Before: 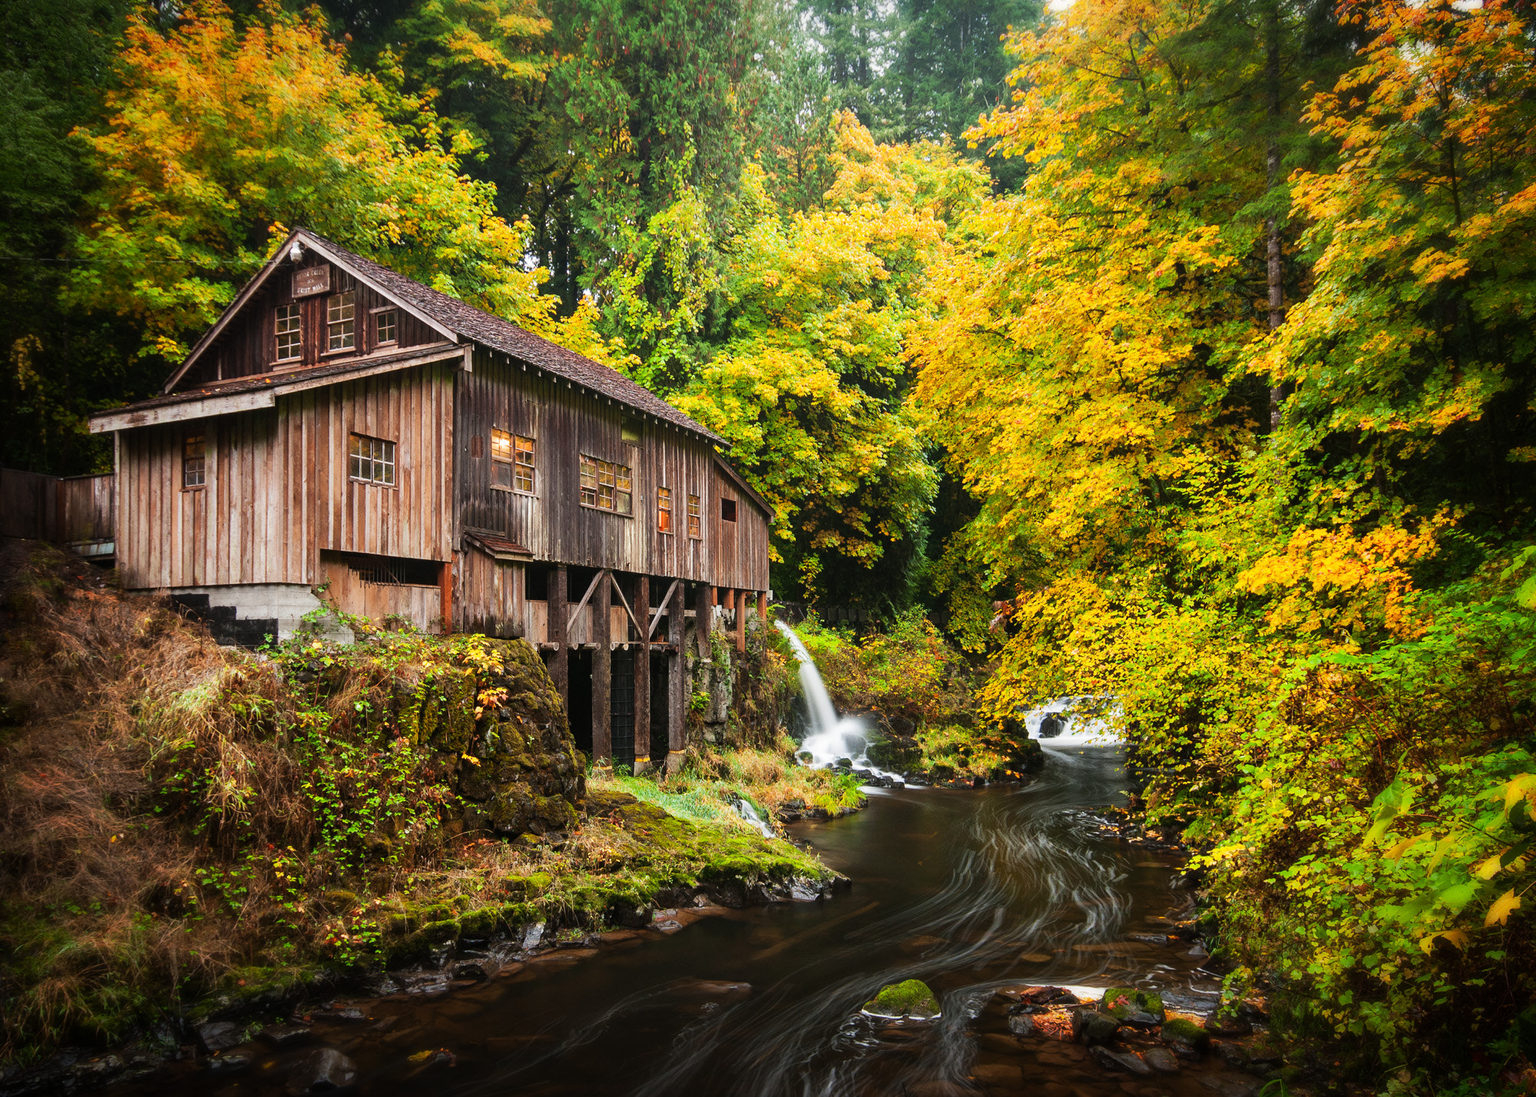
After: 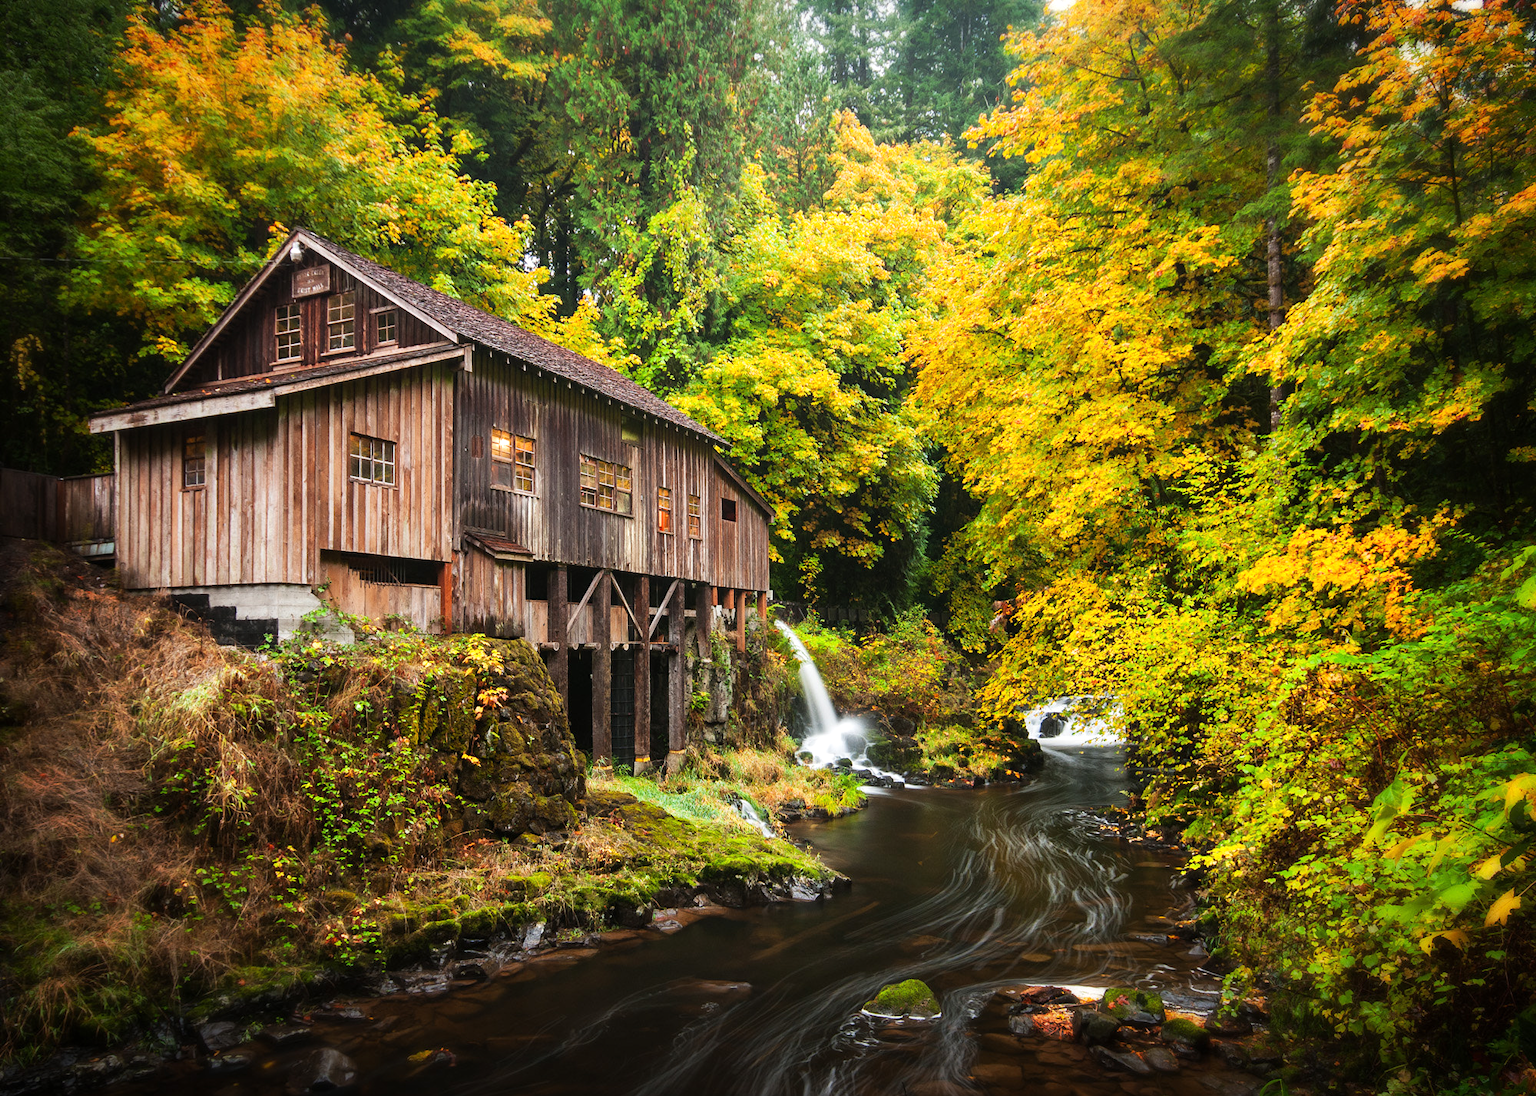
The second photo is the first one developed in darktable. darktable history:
exposure: exposure 0.176 EV, compensate highlight preservation false
